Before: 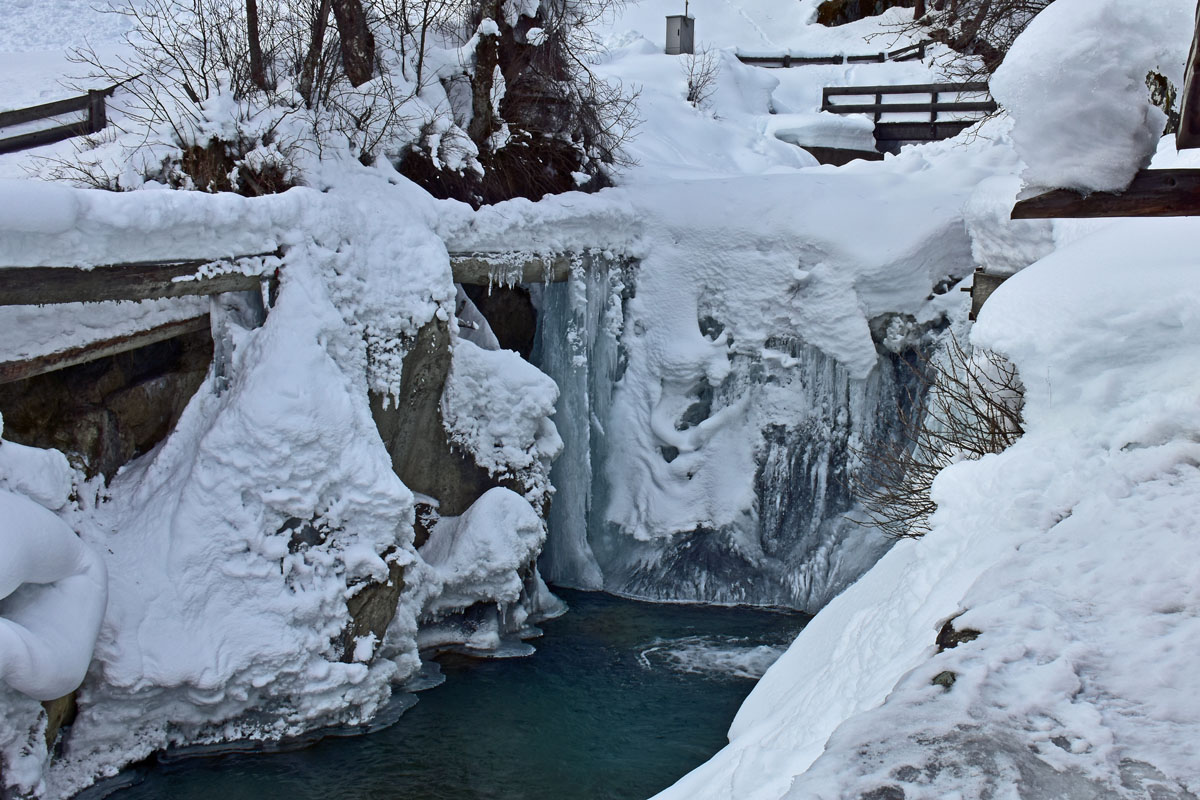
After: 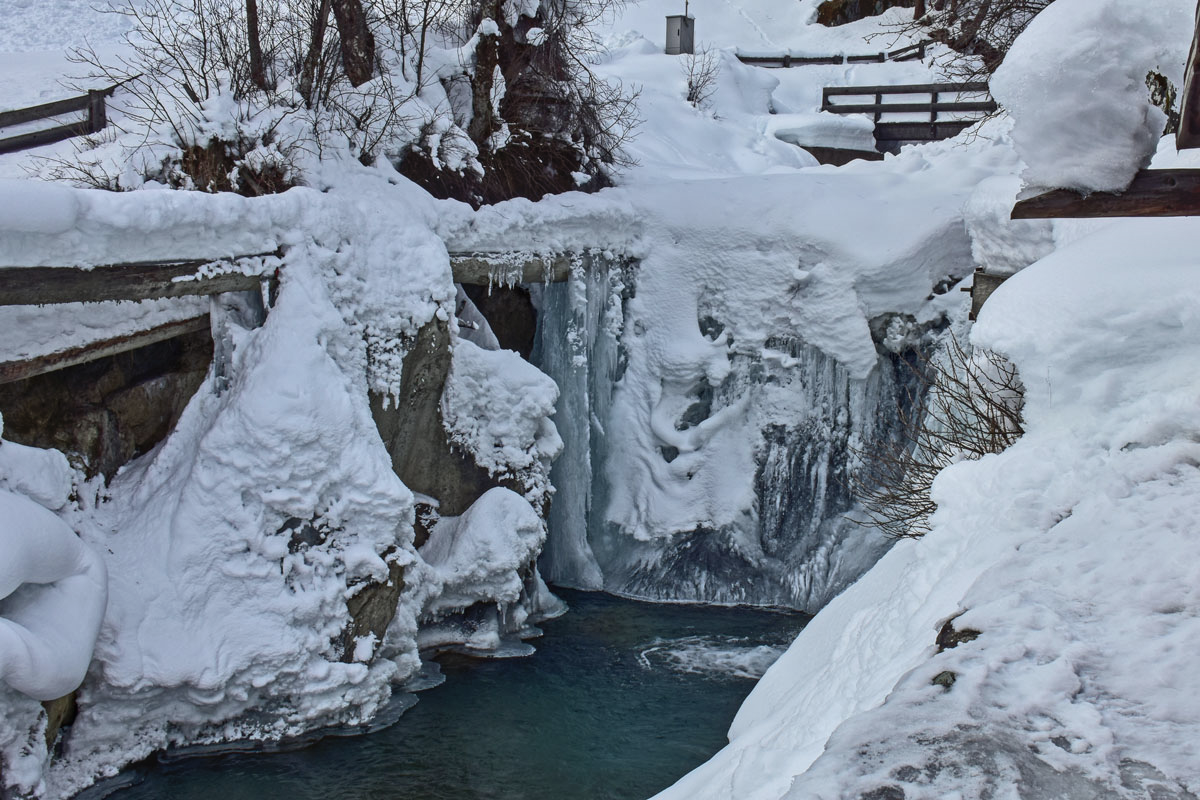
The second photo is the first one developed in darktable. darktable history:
contrast brightness saturation: contrast -0.1, saturation -0.1
local contrast: on, module defaults
